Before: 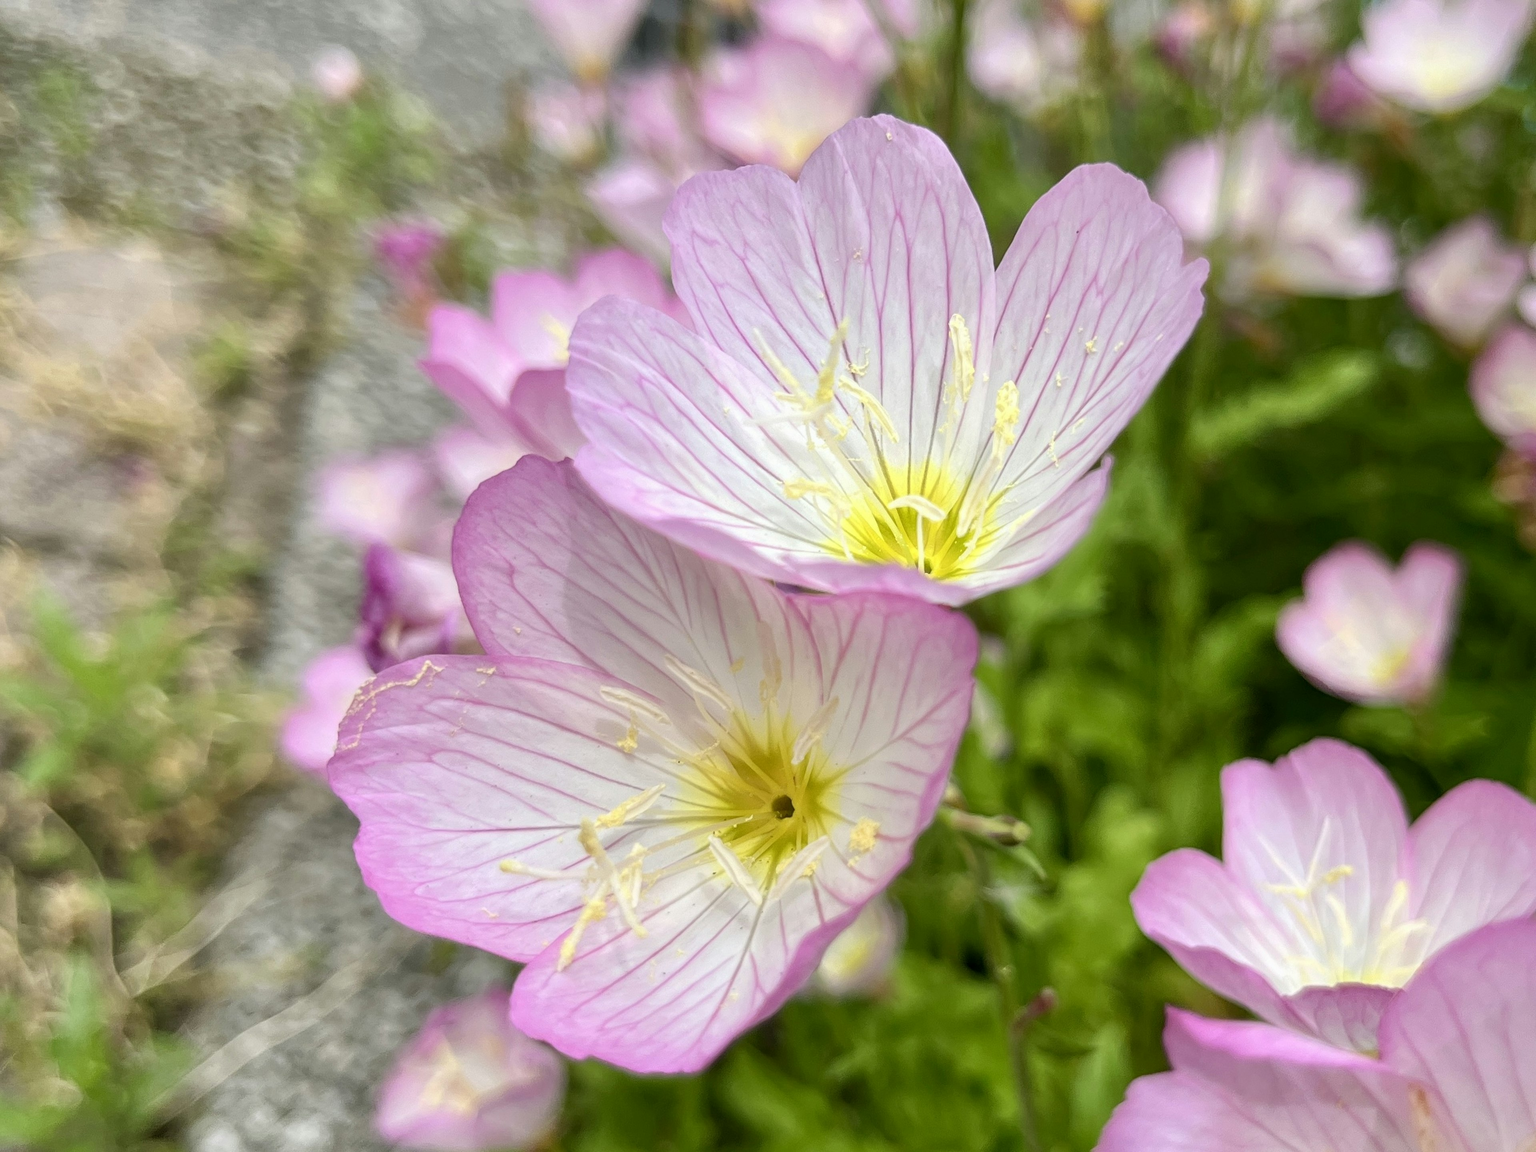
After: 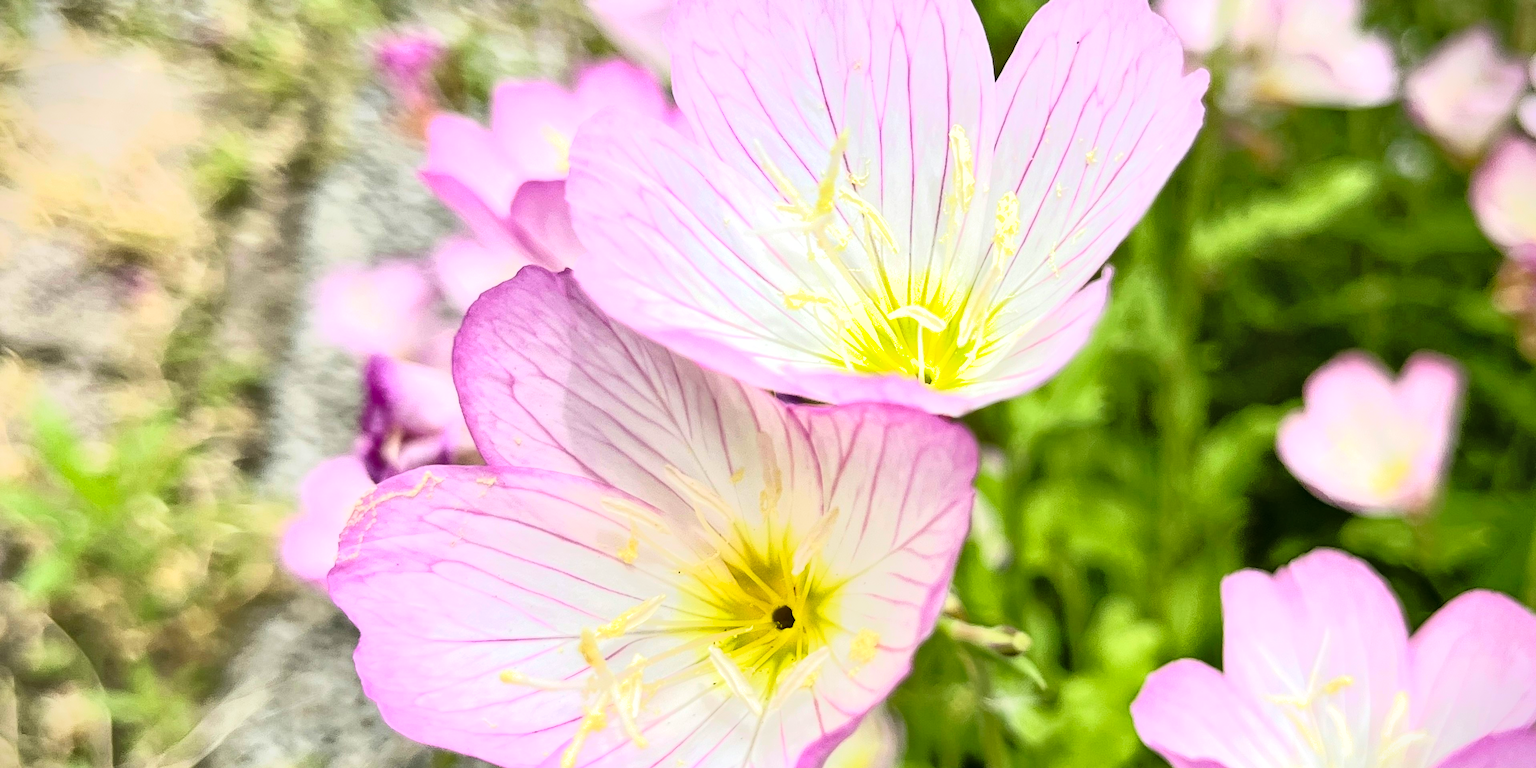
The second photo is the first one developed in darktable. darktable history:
exposure: exposure 0.563 EV, compensate highlight preservation false
vignetting: fall-off start 100.55%, brightness -0.583, saturation -0.127, width/height ratio 1.304
crop: top 16.487%, bottom 16.778%
shadows and highlights: low approximation 0.01, soften with gaussian
tone curve: curves: ch0 [(0, 0.015) (0.091, 0.055) (0.184, 0.159) (0.304, 0.382) (0.492, 0.579) (0.628, 0.755) (0.832, 0.932) (0.984, 0.963)]; ch1 [(0, 0) (0.34, 0.235) (0.493, 0.5) (0.554, 0.56) (0.764, 0.815) (1, 1)]; ch2 [(0, 0) (0.44, 0.458) (0.476, 0.477) (0.542, 0.586) (0.674, 0.724) (1, 1)], color space Lab, linked channels, preserve colors none
